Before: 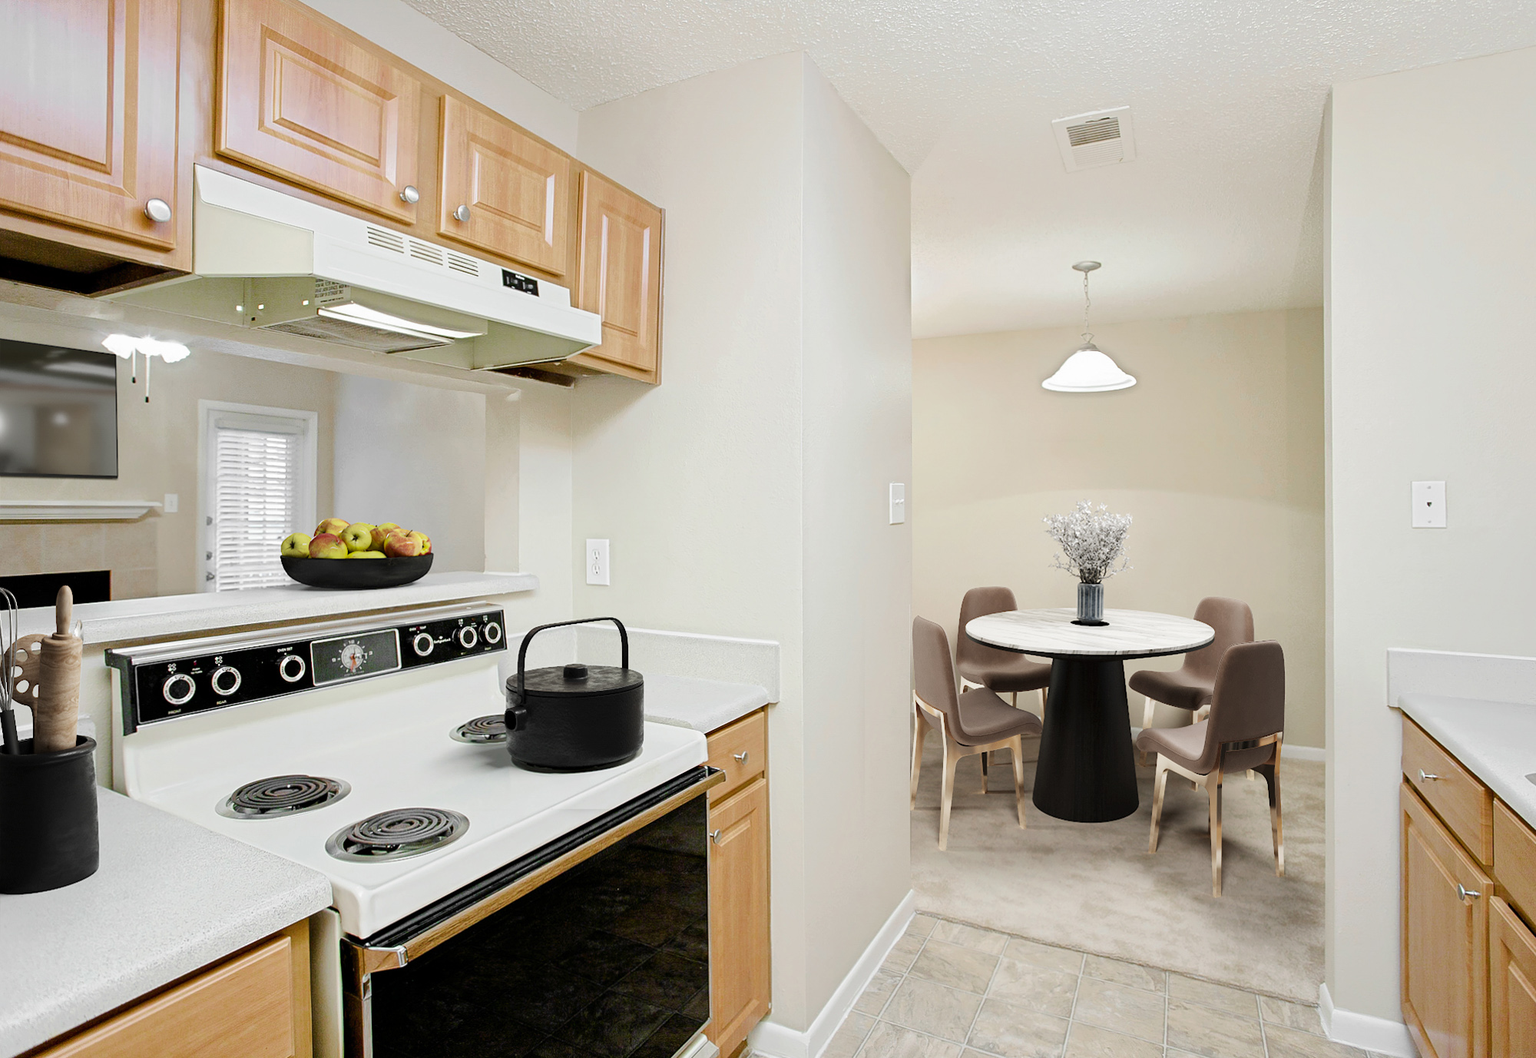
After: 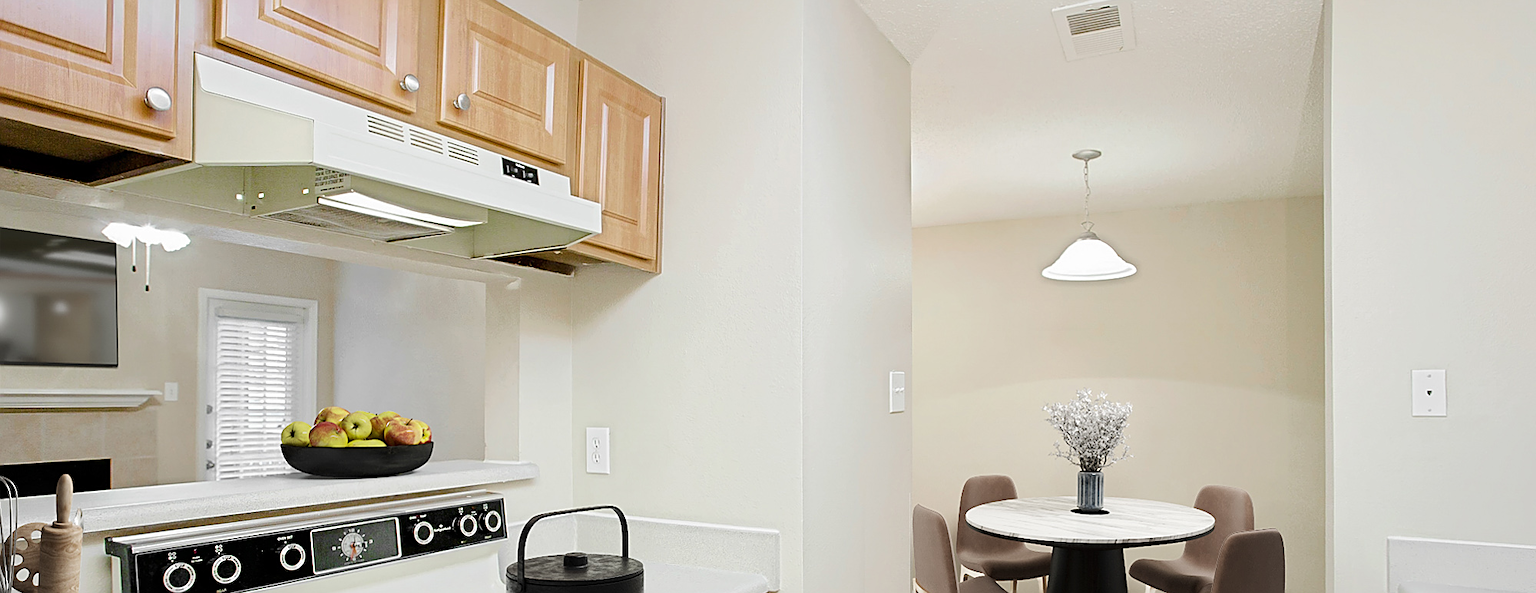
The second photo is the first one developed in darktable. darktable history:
crop and rotate: top 10.584%, bottom 33.236%
sharpen: on, module defaults
